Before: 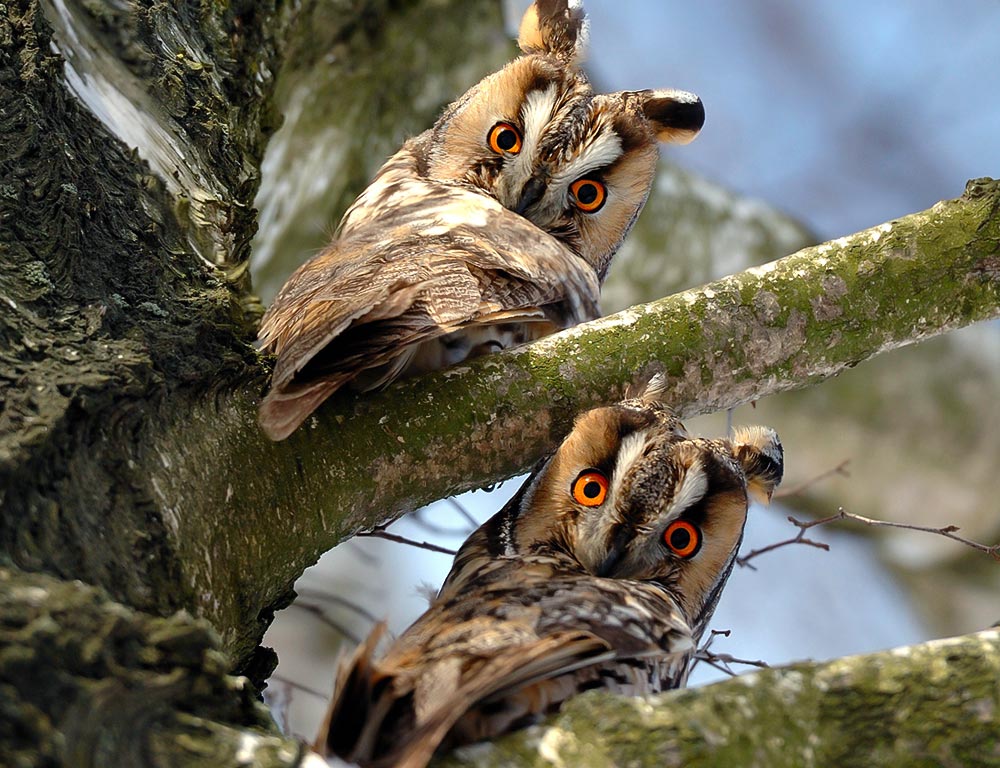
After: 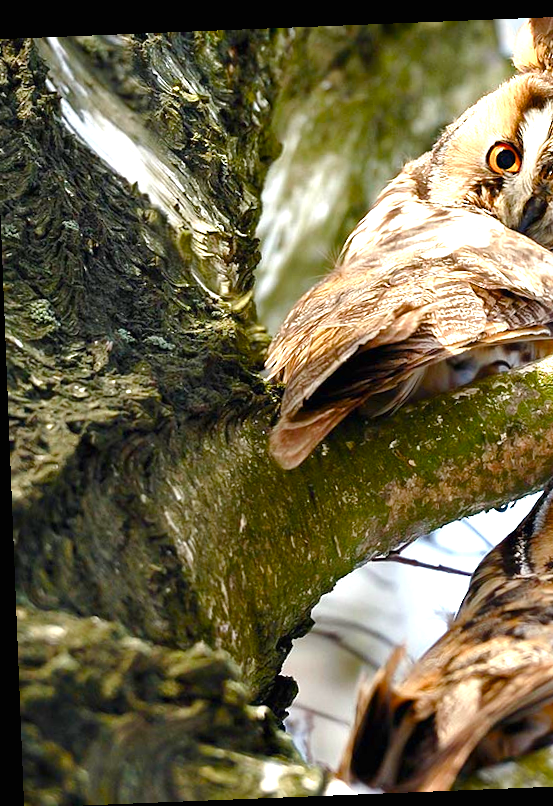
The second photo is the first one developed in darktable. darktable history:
color balance rgb: perceptual saturation grading › global saturation 25%, perceptual saturation grading › highlights -50%, perceptual saturation grading › shadows 30%, perceptual brilliance grading › global brilliance 12%, global vibrance 20%
crop: left 0.587%, right 45.588%, bottom 0.086%
exposure: black level correction 0, exposure 0.7 EV, compensate exposure bias true, compensate highlight preservation false
rotate and perspective: rotation -2.29°, automatic cropping off
